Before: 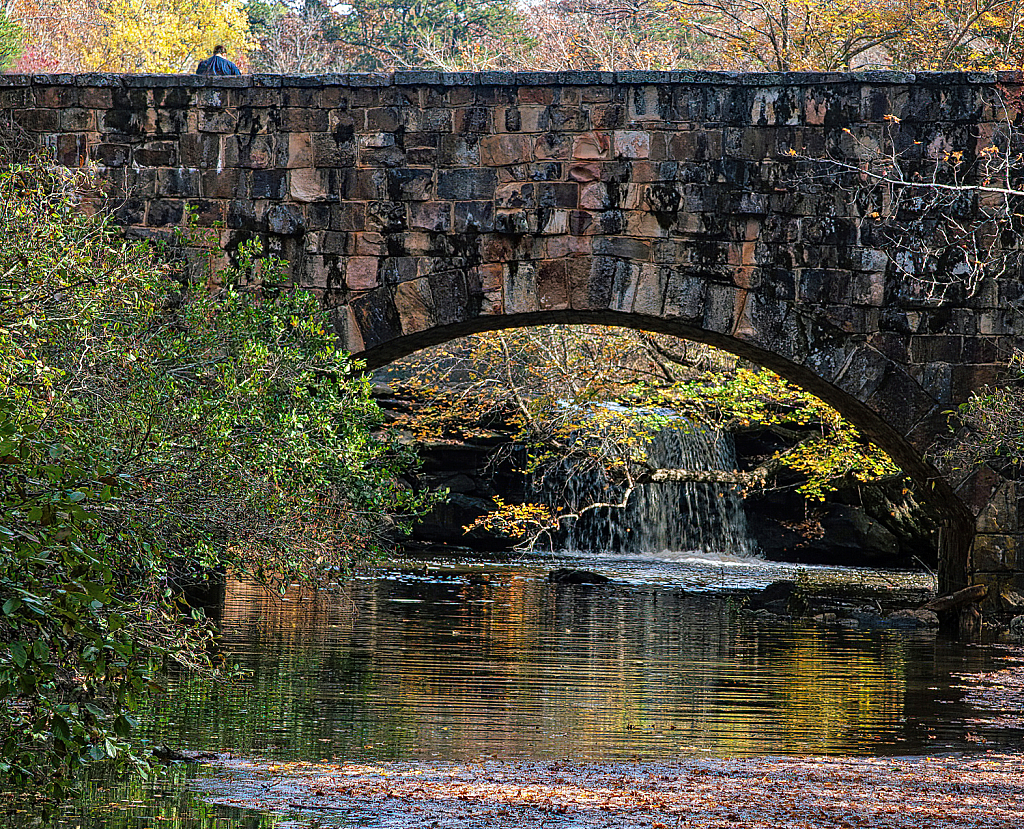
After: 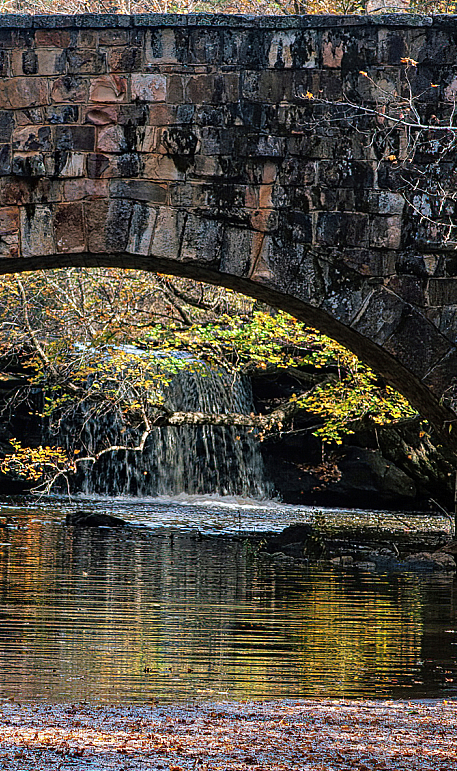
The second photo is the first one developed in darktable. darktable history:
crop: left 47.238%, top 6.905%, right 8.076%
color correction: highlights b* -0.014
contrast brightness saturation: saturation -0.037
